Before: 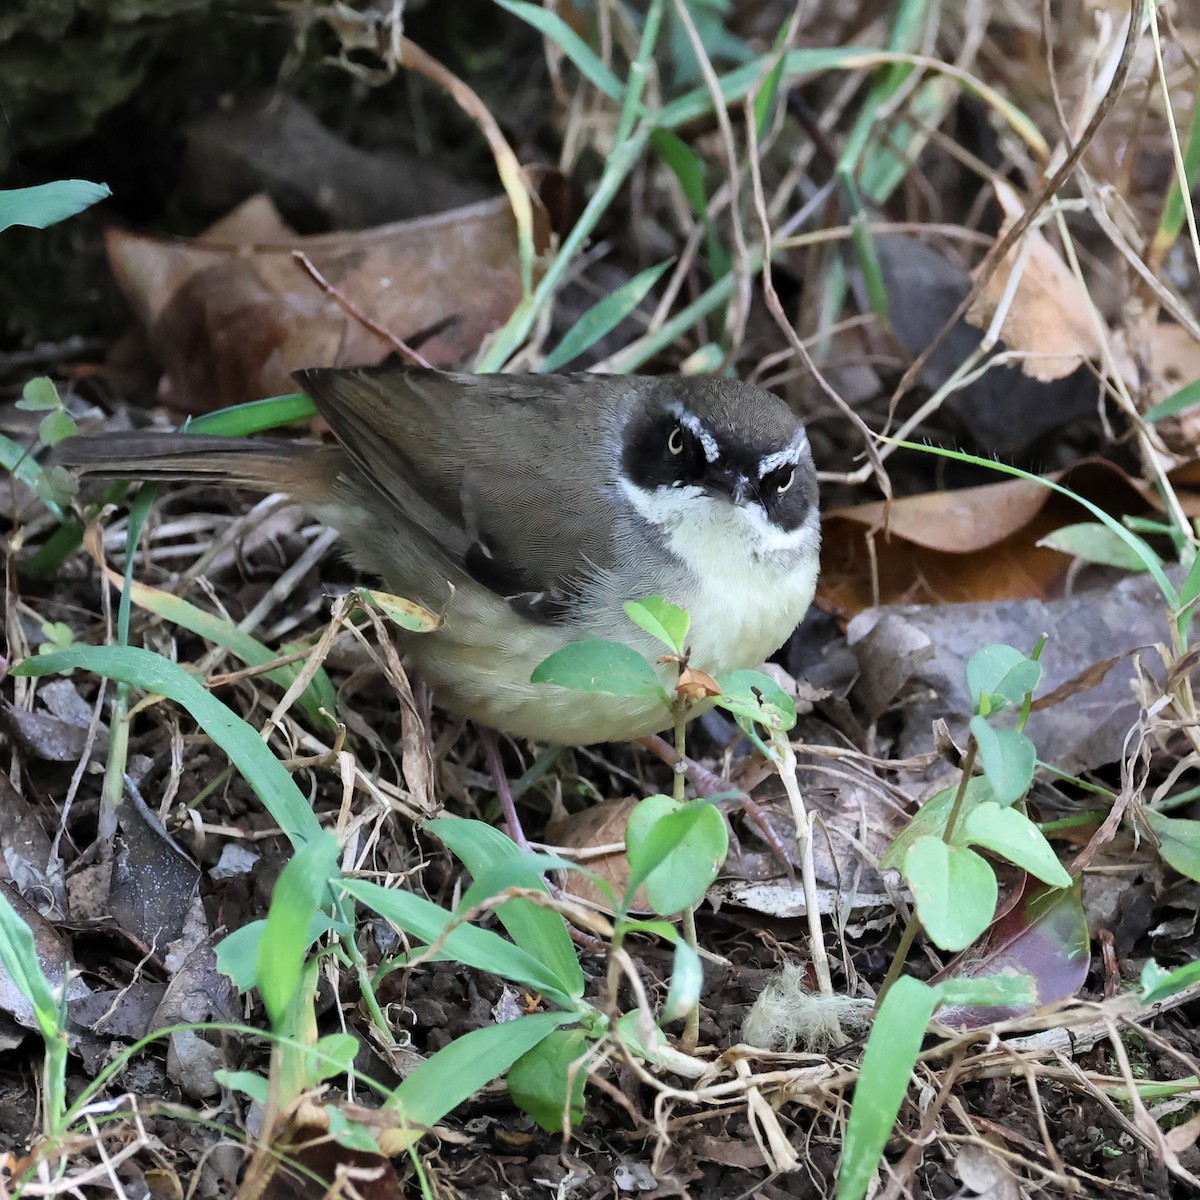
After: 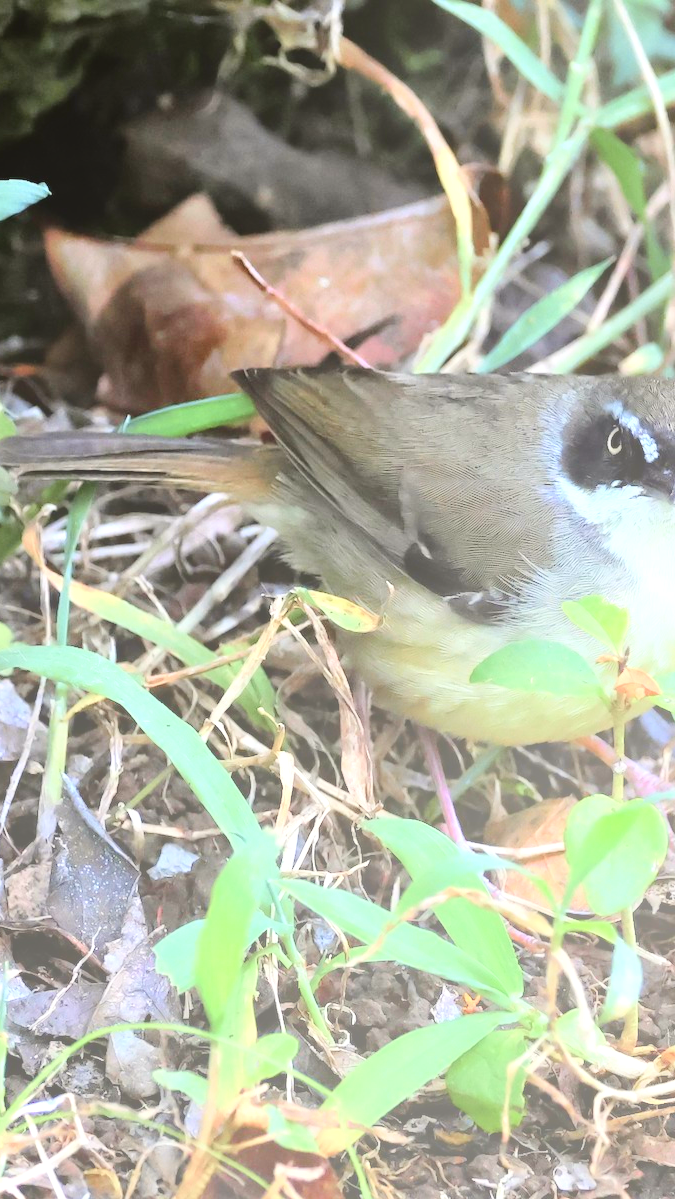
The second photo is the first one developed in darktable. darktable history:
exposure: black level correction 0, exposure 1 EV, compensate exposure bias true, compensate highlight preservation false
tone curve: curves: ch0 [(0, 0.021) (0.049, 0.044) (0.152, 0.14) (0.328, 0.377) (0.473, 0.543) (0.641, 0.705) (0.868, 0.887) (1, 0.969)]; ch1 [(0, 0) (0.302, 0.331) (0.427, 0.433) (0.472, 0.47) (0.502, 0.503) (0.522, 0.526) (0.564, 0.591) (0.602, 0.632) (0.677, 0.701) (0.859, 0.885) (1, 1)]; ch2 [(0, 0) (0.33, 0.301) (0.447, 0.44) (0.487, 0.496) (0.502, 0.516) (0.535, 0.554) (0.565, 0.598) (0.618, 0.629) (1, 1)], color space Lab, independent channels, preserve colors none
crop: left 5.114%, right 38.589%
bloom: size 40%
